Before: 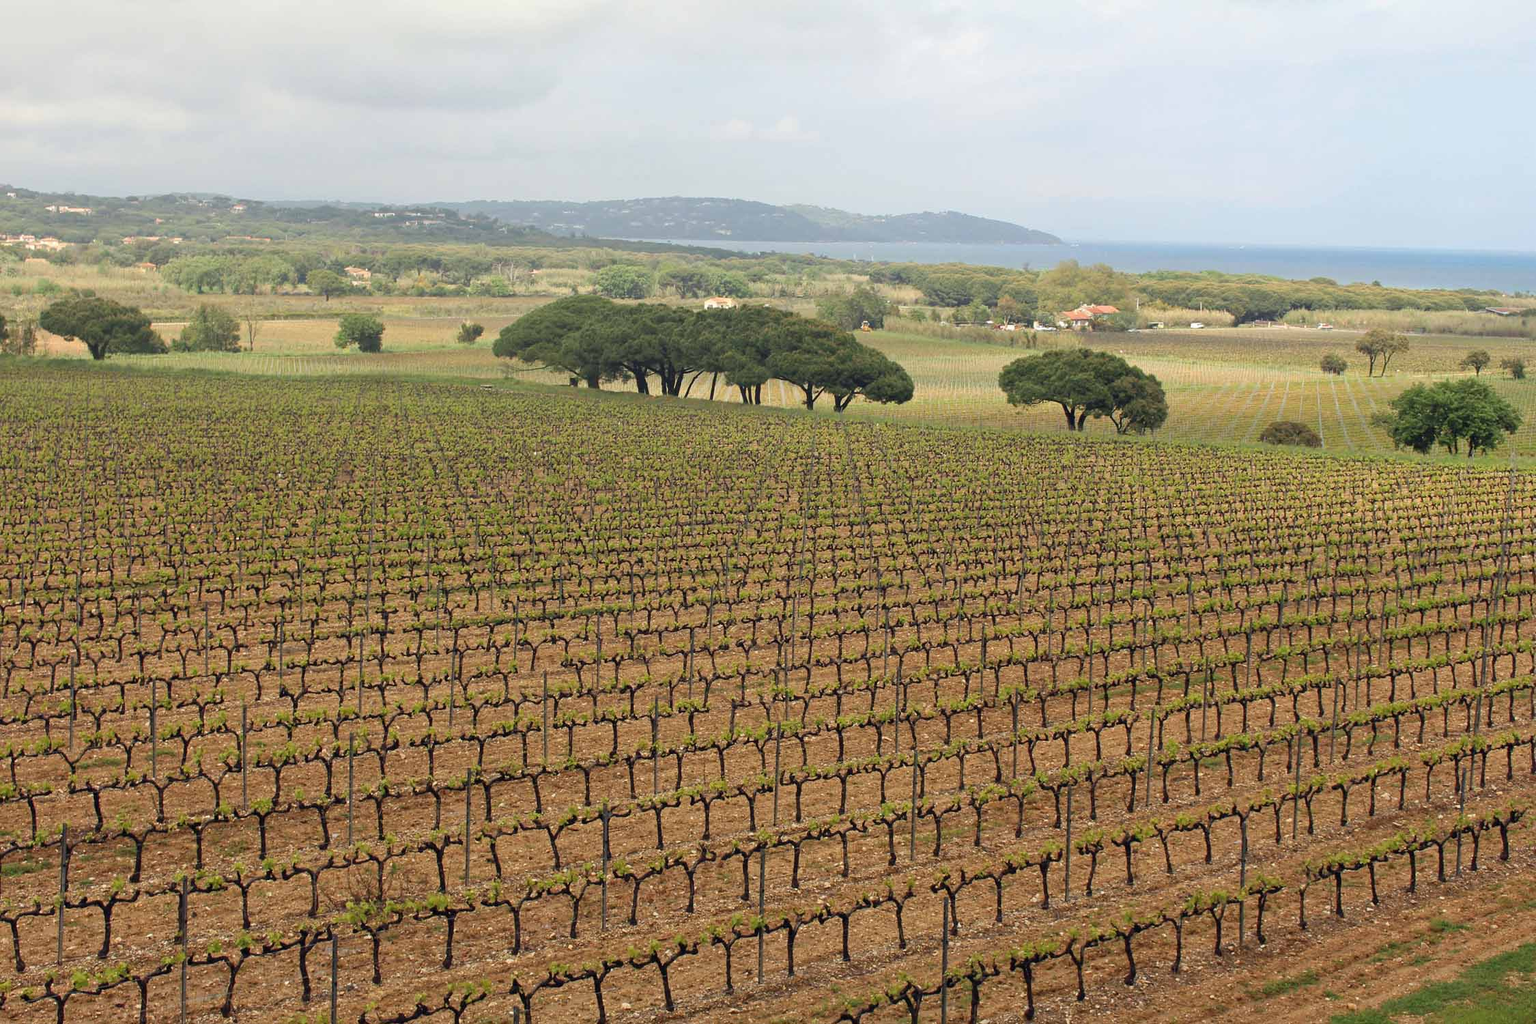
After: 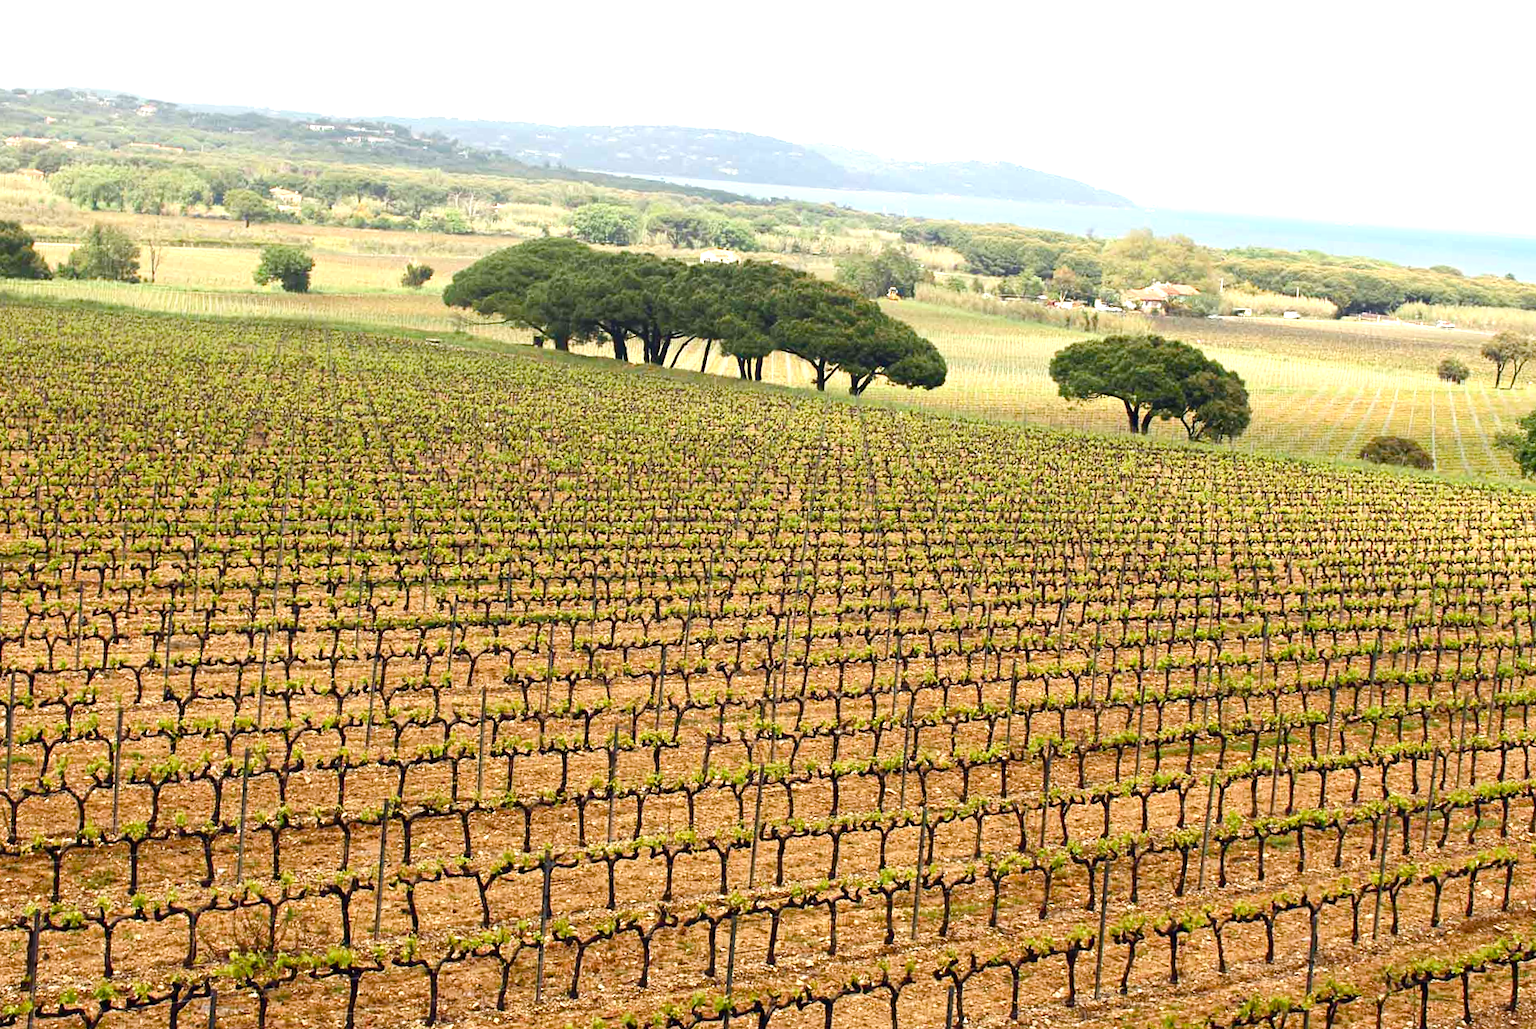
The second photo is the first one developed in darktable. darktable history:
contrast brightness saturation: contrast 0.142
crop and rotate: angle -3.18°, left 5.386%, top 5.218%, right 4.763%, bottom 4.489%
color balance rgb: global offset › hue 168.9°, perceptual saturation grading › global saturation 13.945%, perceptual saturation grading › highlights -30.917%, perceptual saturation grading › shadows 51.166%, perceptual brilliance grading › global brilliance 18.312%, global vibrance 11.007%
tone equalizer: -8 EV -0.396 EV, -7 EV -0.37 EV, -6 EV -0.299 EV, -5 EV -0.216 EV, -3 EV 0.21 EV, -2 EV 0.311 EV, -1 EV 0.375 EV, +0 EV 0.39 EV, edges refinement/feathering 500, mask exposure compensation -1.57 EV, preserve details guided filter
